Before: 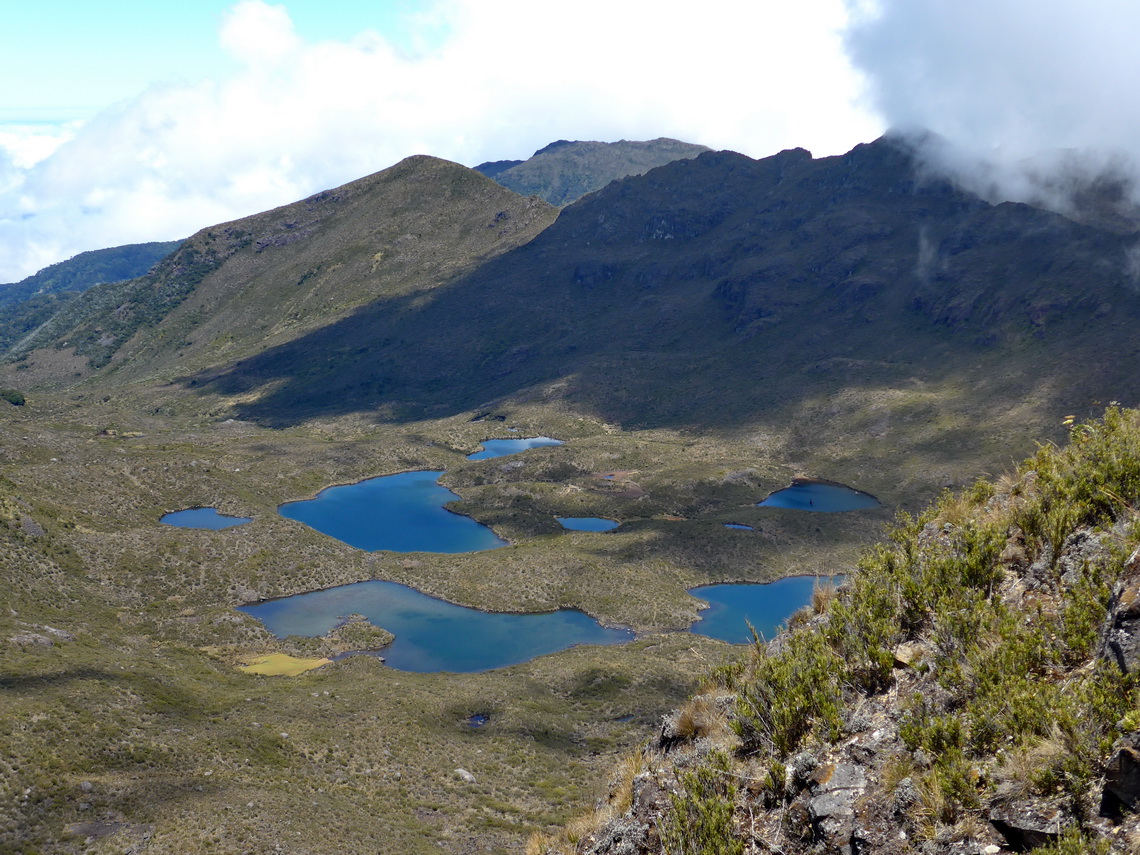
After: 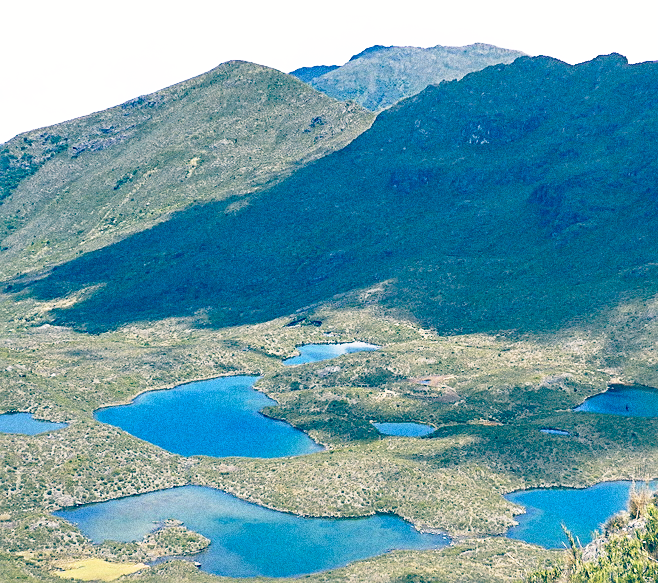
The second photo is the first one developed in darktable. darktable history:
sharpen: on, module defaults
crop: left 16.202%, top 11.208%, right 26.045%, bottom 20.557%
base curve: curves: ch0 [(0, 0) (0.012, 0.01) (0.073, 0.168) (0.31, 0.711) (0.645, 0.957) (1, 1)], preserve colors none
grain: coarseness 0.09 ISO, strength 40%
color balance: lift [1.006, 0.985, 1.002, 1.015], gamma [1, 0.953, 1.008, 1.047], gain [1.076, 1.13, 1.004, 0.87]
